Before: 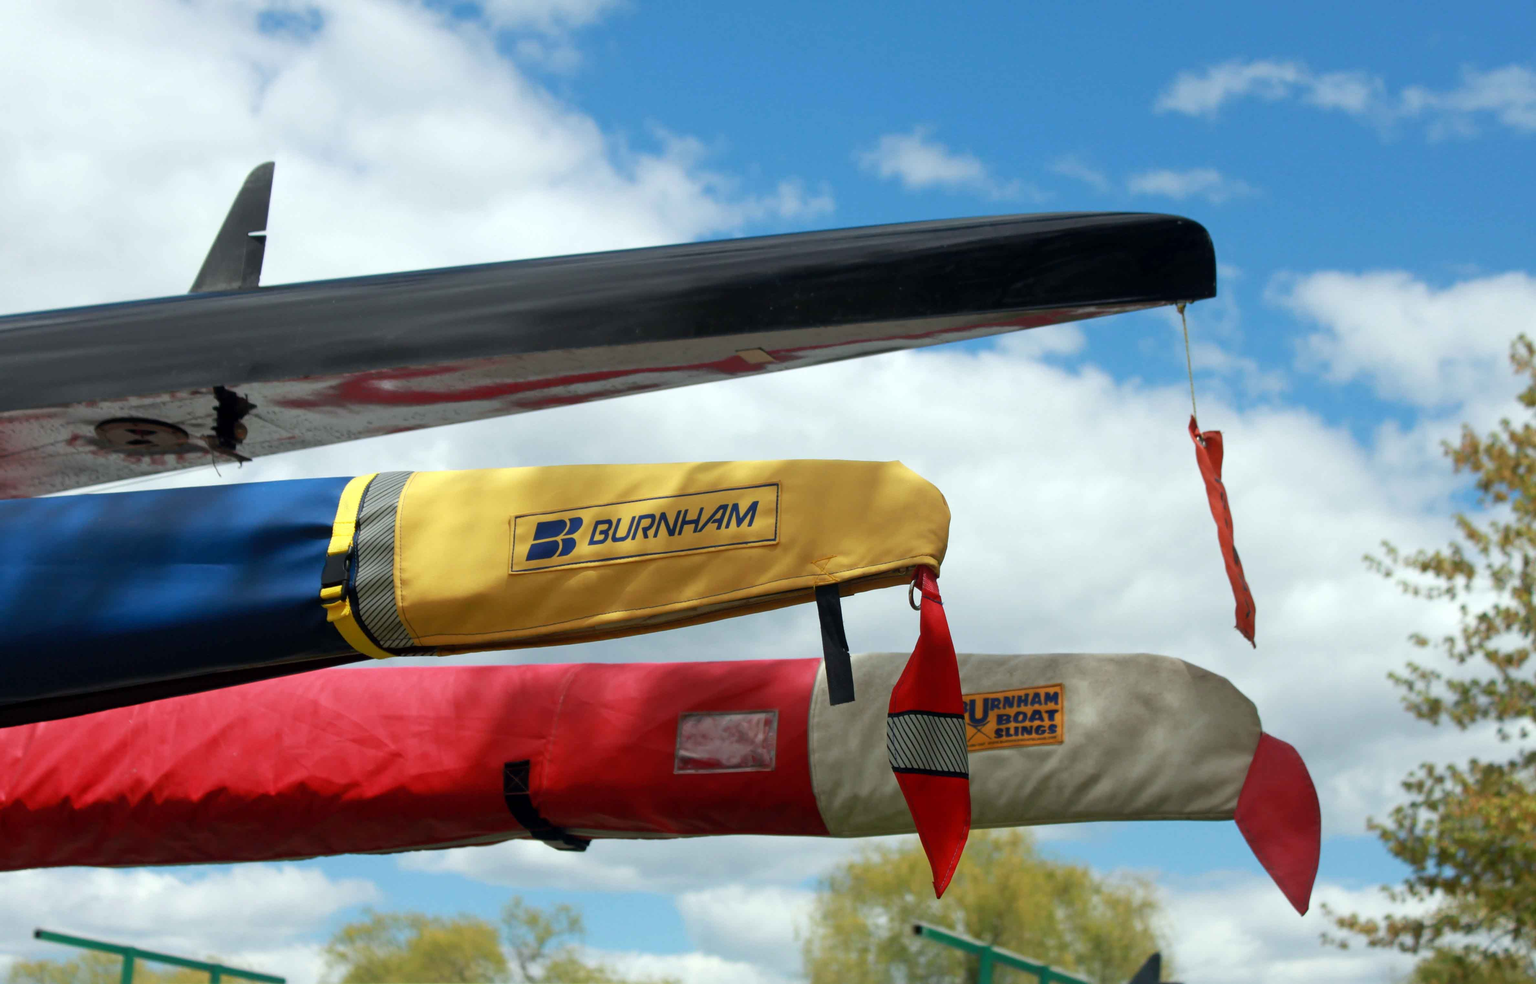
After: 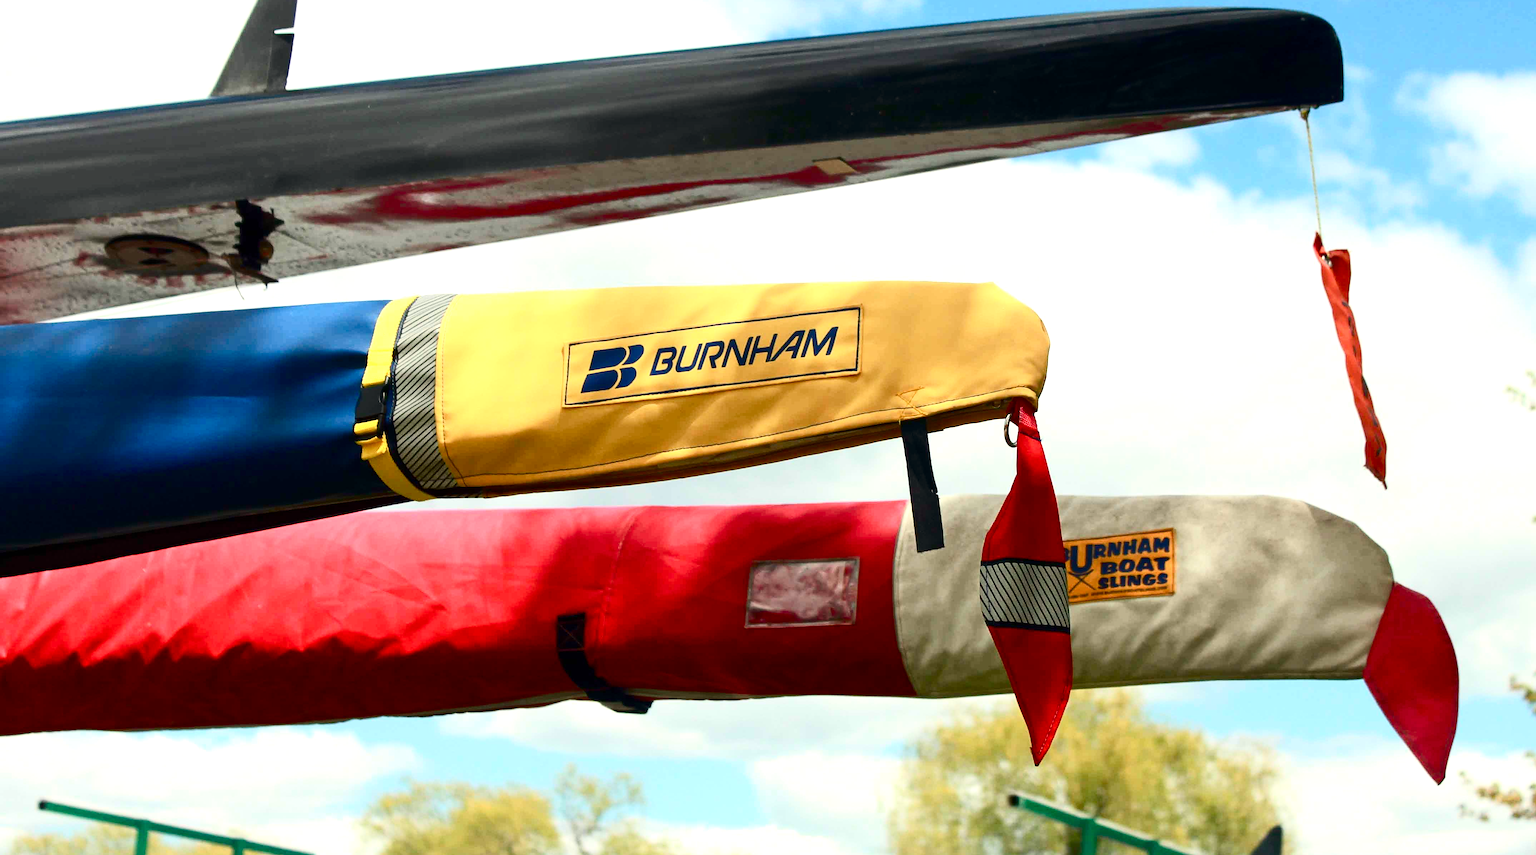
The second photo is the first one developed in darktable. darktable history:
white balance: red 1.045, blue 0.932
color balance rgb: perceptual saturation grading › global saturation 20%, perceptual saturation grading › highlights -25%, perceptual saturation grading › shadows 25%
contrast brightness saturation: contrast 0.28
crop: top 20.916%, right 9.437%, bottom 0.316%
exposure: black level correction 0, exposure 0.68 EV, compensate exposure bias true, compensate highlight preservation false
sharpen: on, module defaults
